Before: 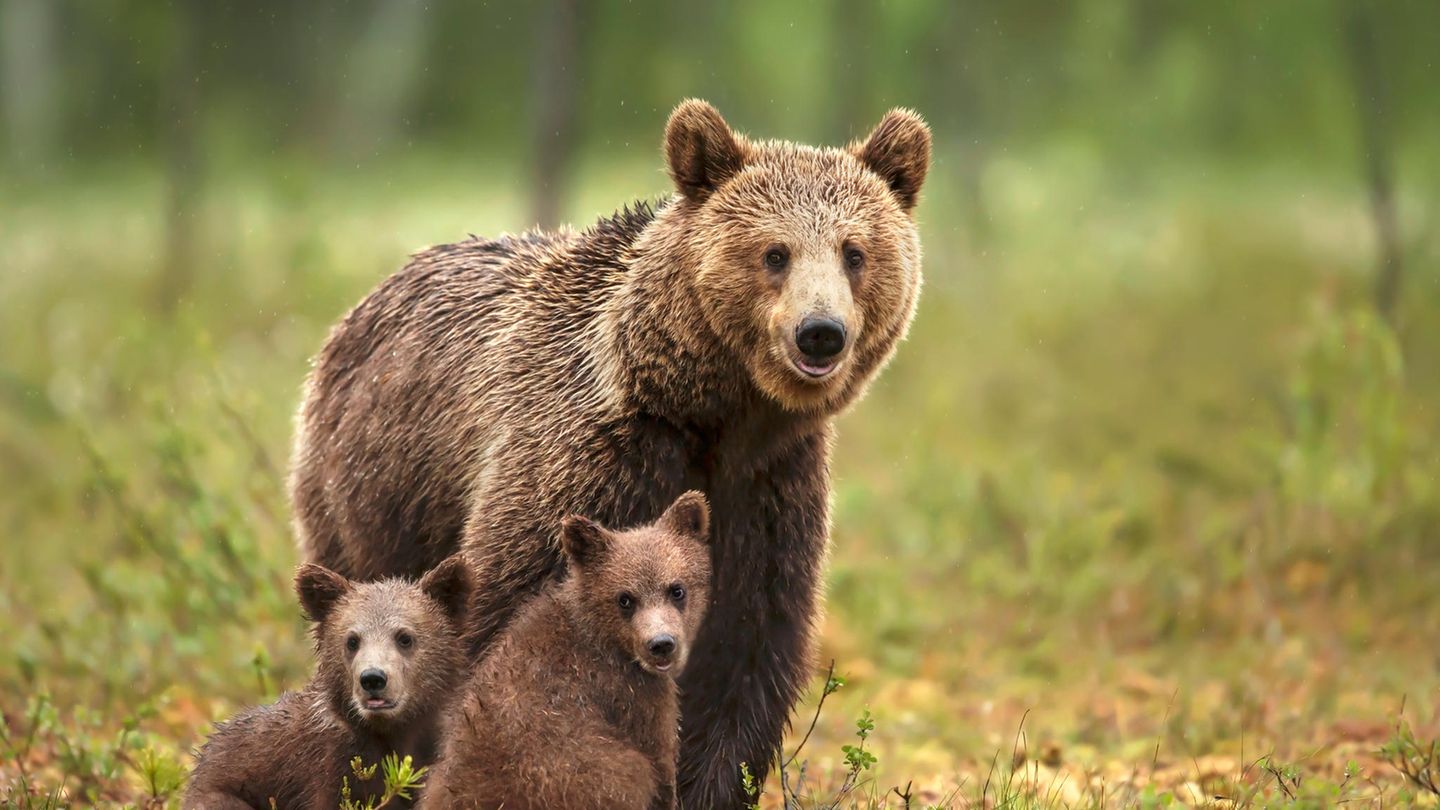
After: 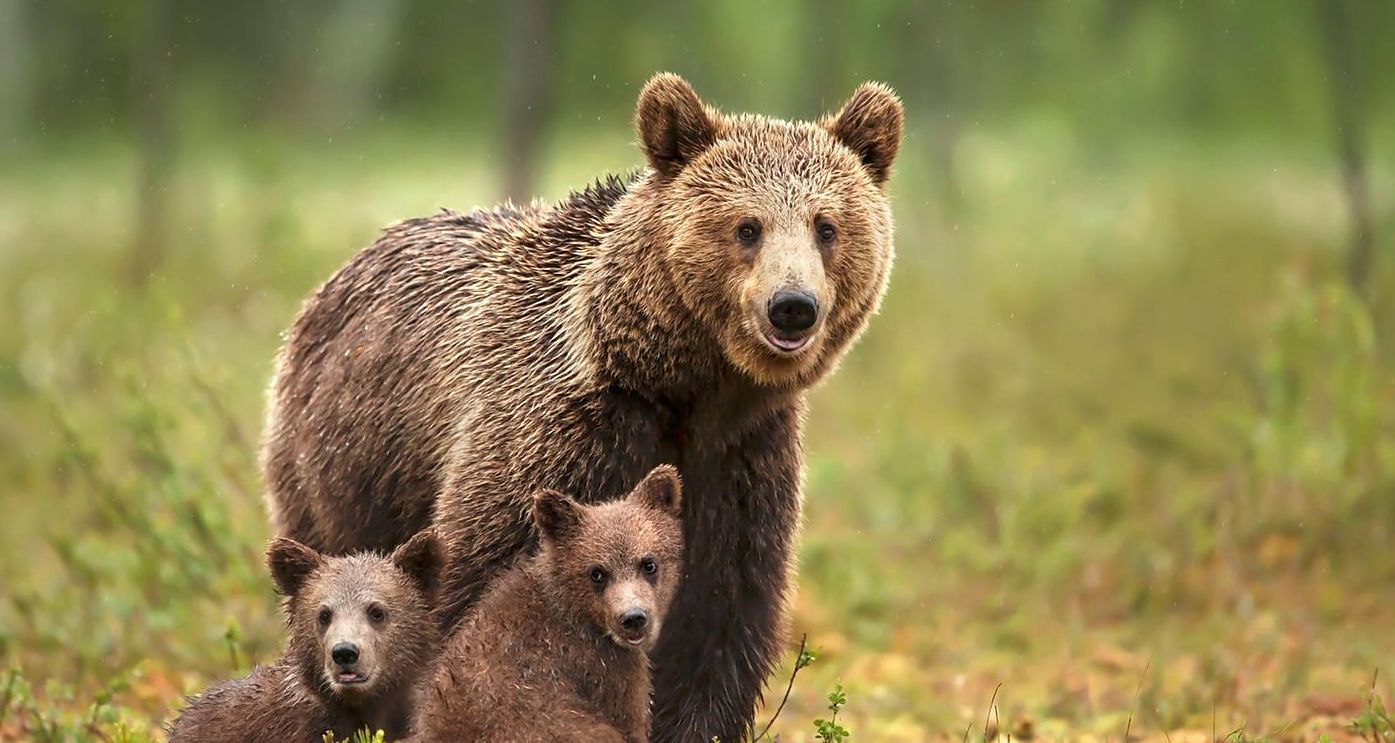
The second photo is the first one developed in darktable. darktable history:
sharpen: radius 1.864, amount 0.398, threshold 1.271
crop: left 1.964%, top 3.251%, right 1.122%, bottom 4.933%
color correction: highlights a* -0.137, highlights b* 0.137
